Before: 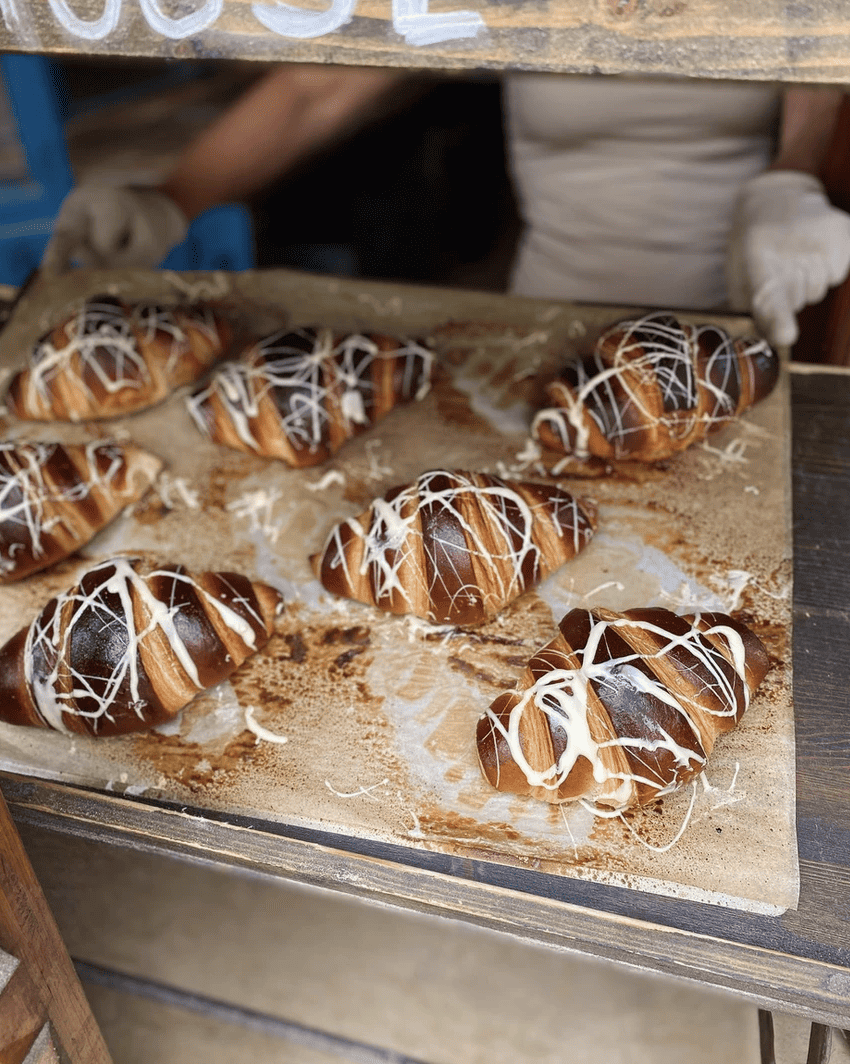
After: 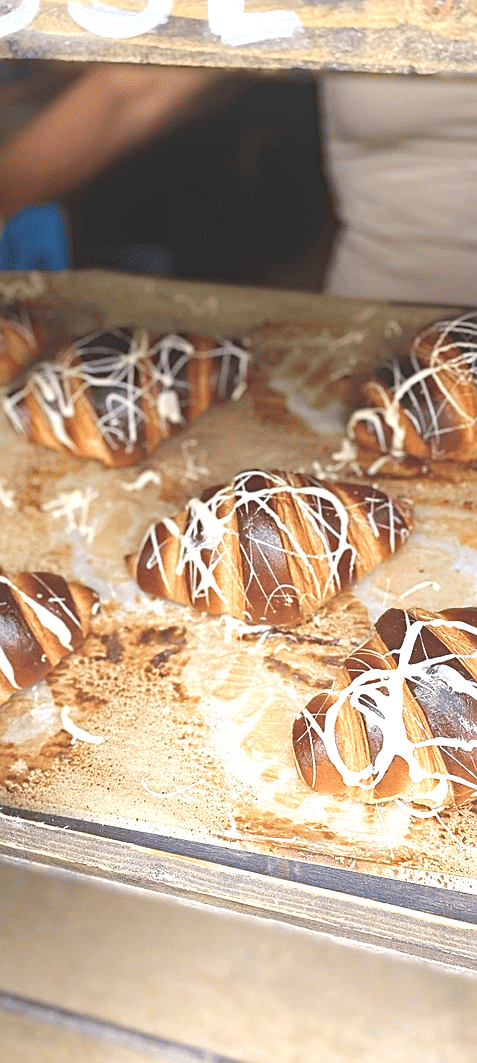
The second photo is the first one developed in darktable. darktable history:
haze removal: compatibility mode true, adaptive false
contrast brightness saturation: saturation -0.05
exposure: black level correction -0.005, exposure 1 EV, compensate exposure bias true, compensate highlight preservation false
crop: left 21.731%, right 22.102%, bottom 0.011%
local contrast: detail 69%
tone equalizer: edges refinement/feathering 500, mask exposure compensation -1.57 EV, preserve details no
sharpen: on, module defaults
